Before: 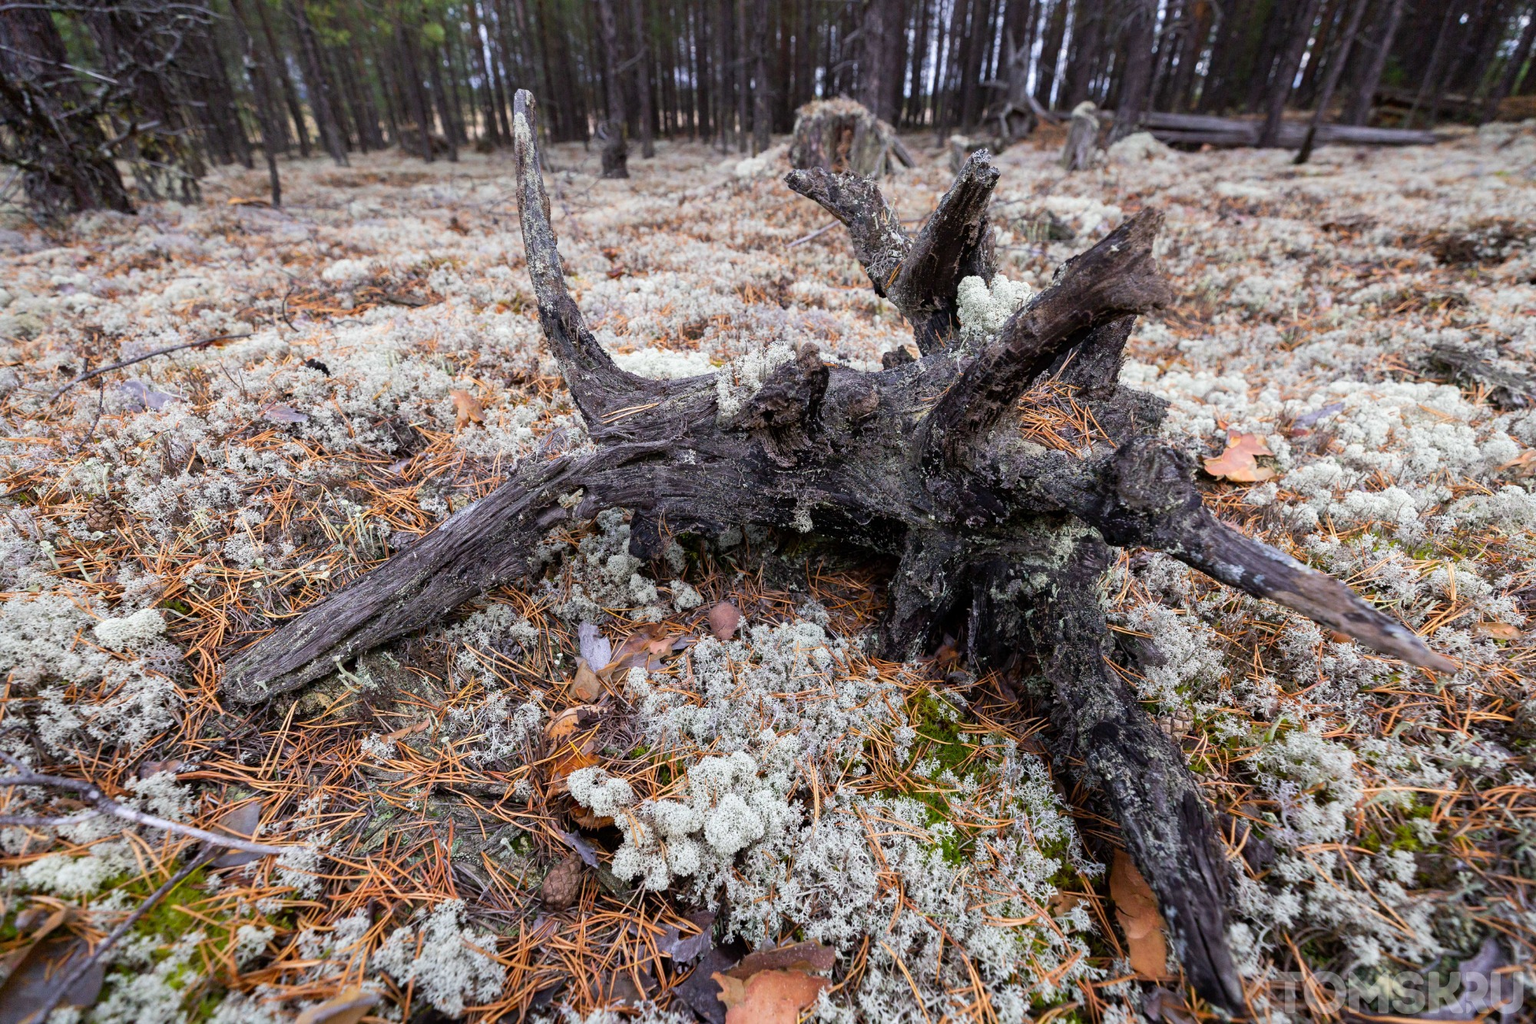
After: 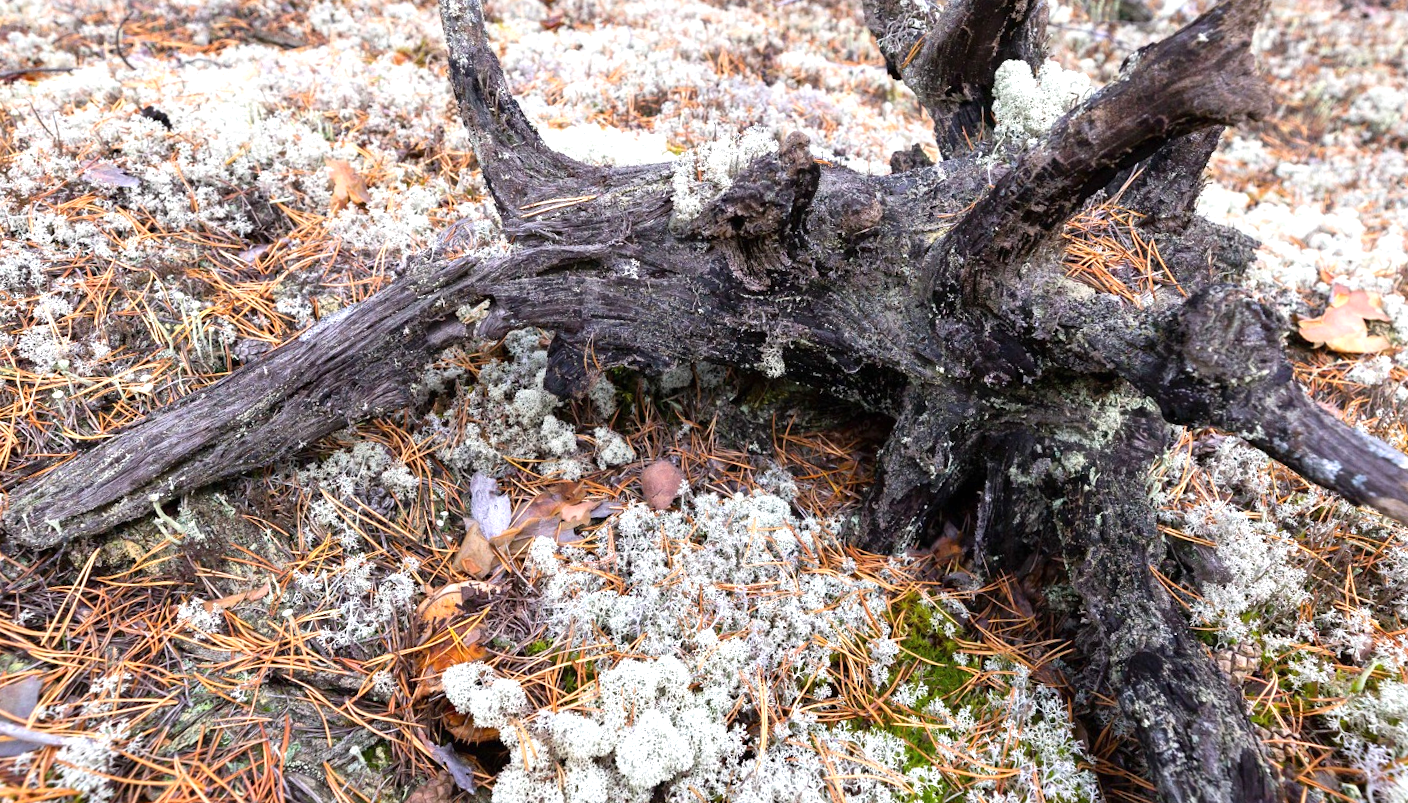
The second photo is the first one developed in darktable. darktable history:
exposure: black level correction 0, exposure 0.704 EV, compensate highlight preservation false
crop and rotate: angle -4.11°, left 9.834%, top 21.259%, right 12.364%, bottom 12.145%
